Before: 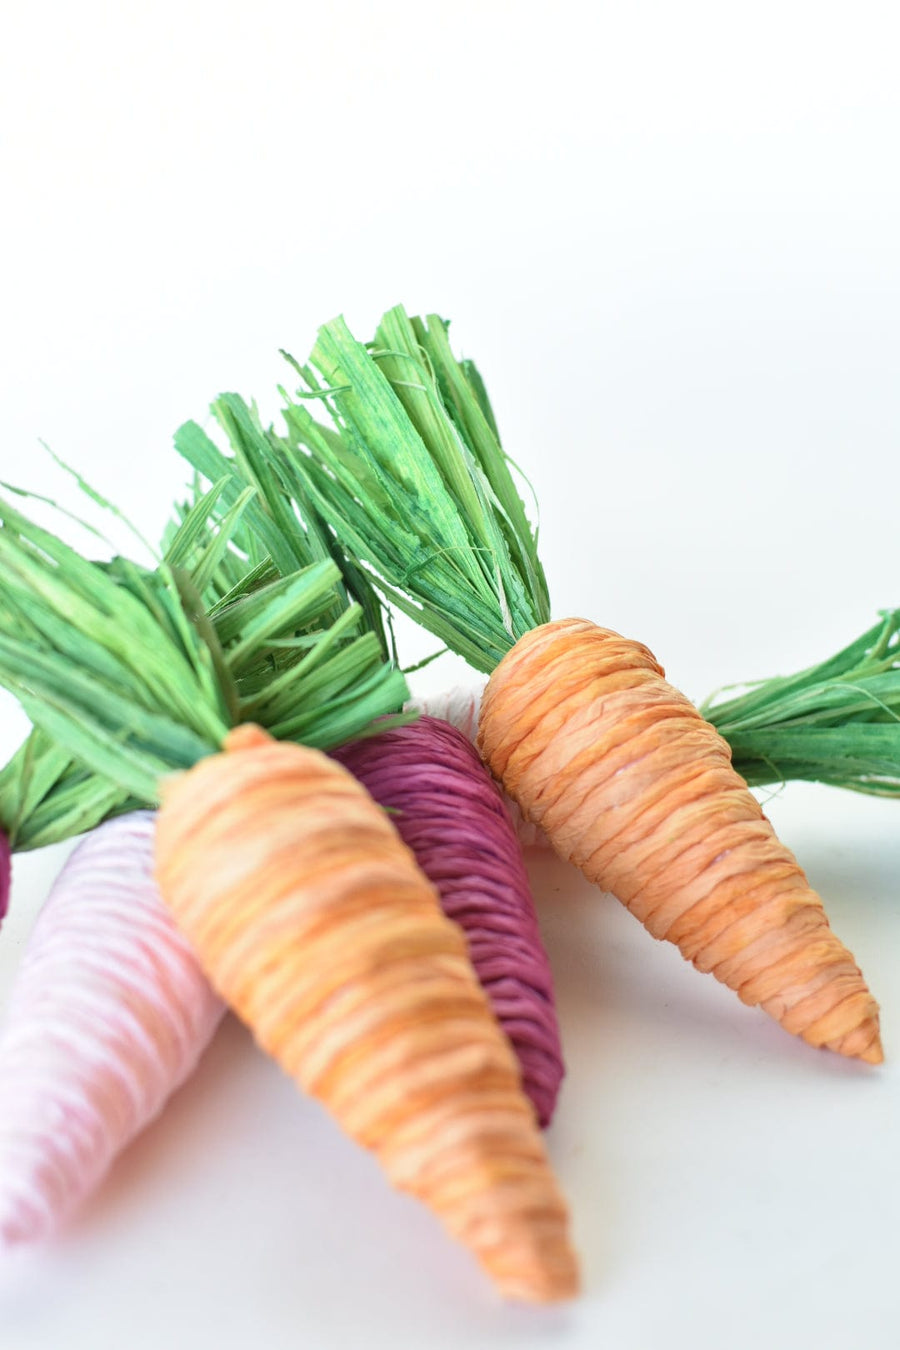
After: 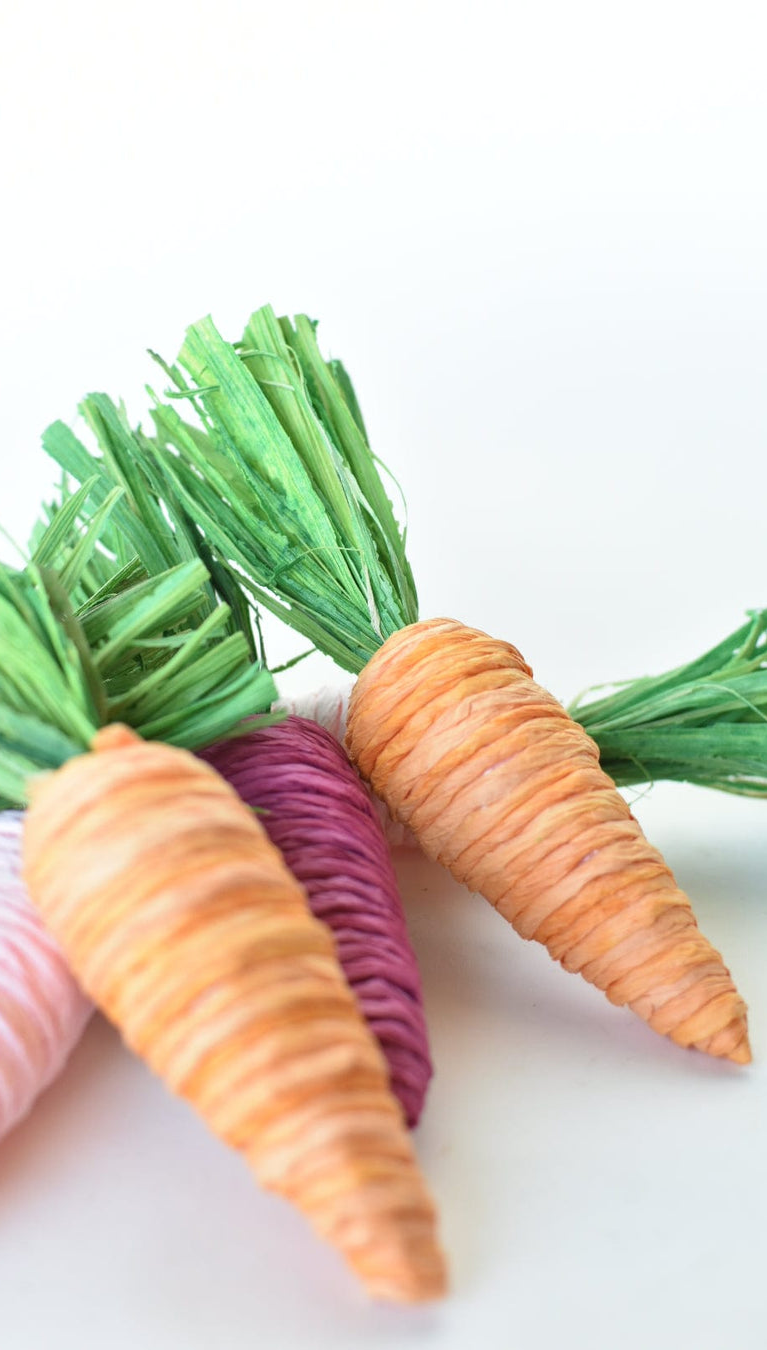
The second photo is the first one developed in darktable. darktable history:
crop and rotate: left 14.741%
